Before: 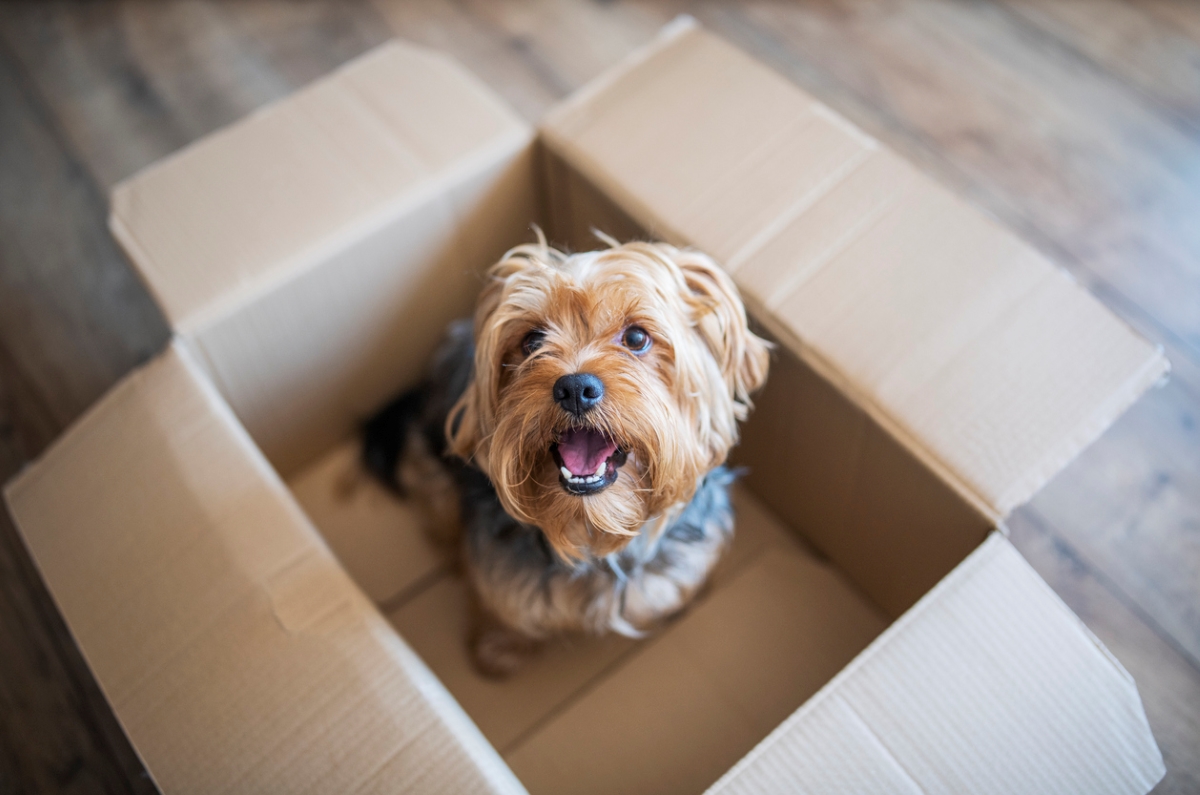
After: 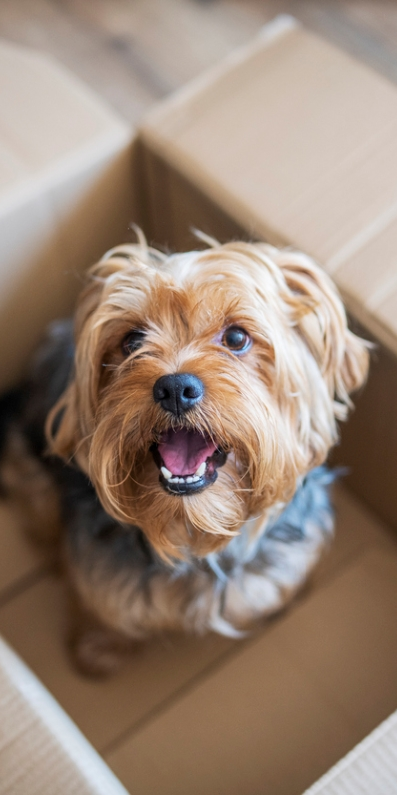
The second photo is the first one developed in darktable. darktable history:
crop: left 33.378%, right 33.508%
